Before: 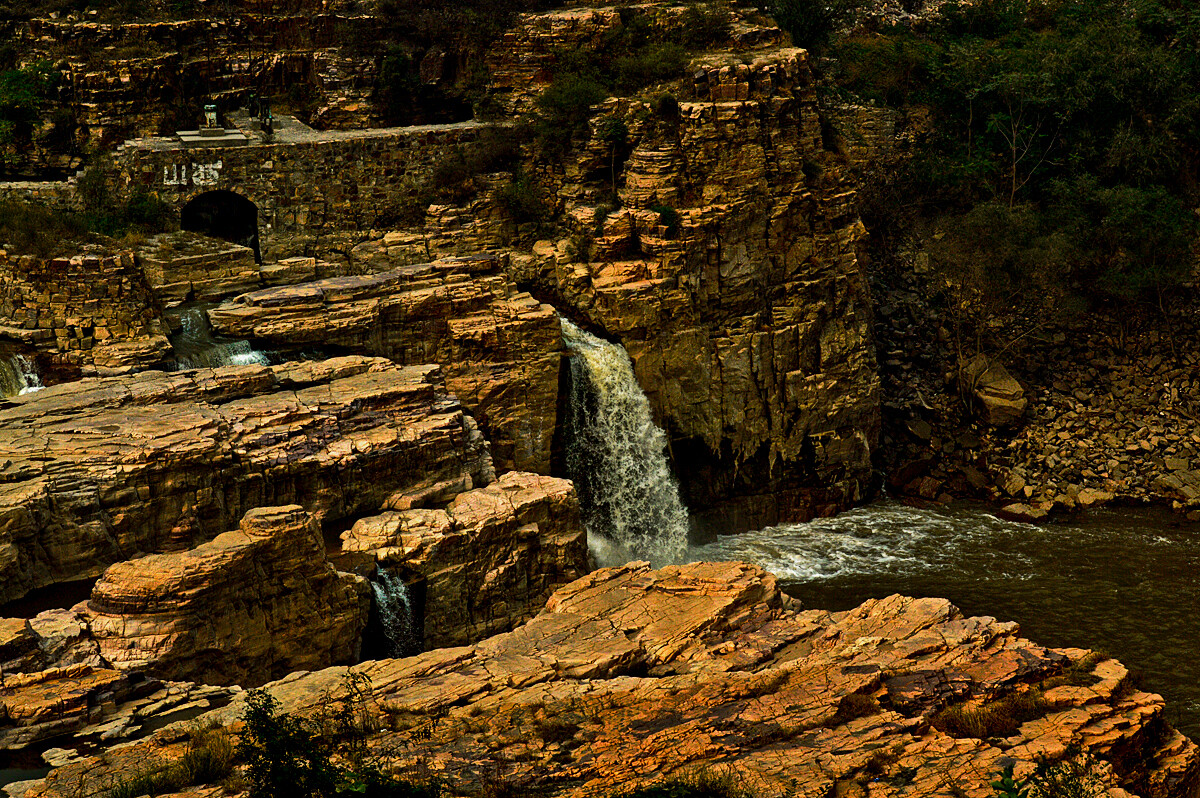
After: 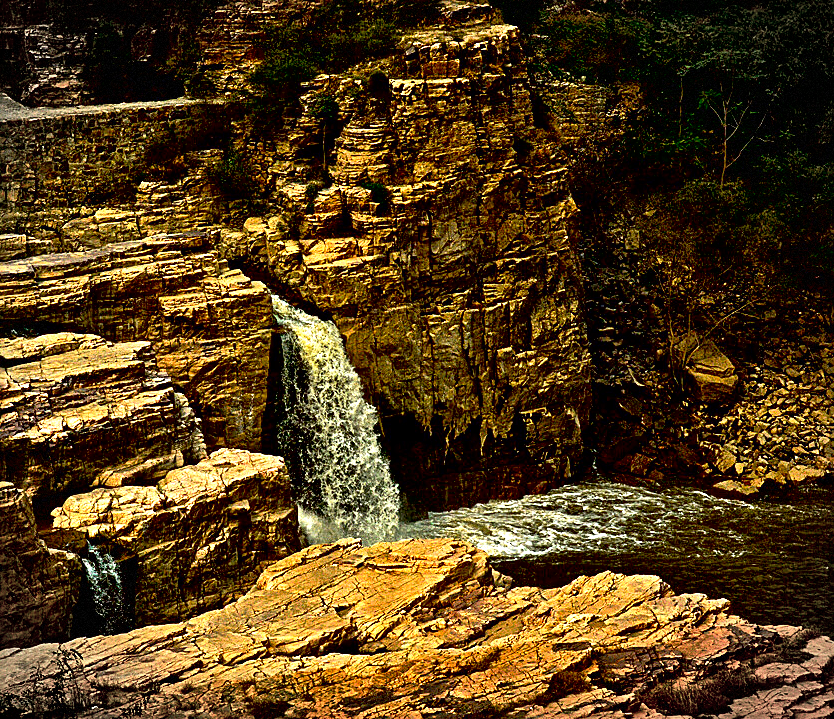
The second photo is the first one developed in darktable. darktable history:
exposure: black level correction 0.01, exposure 1 EV, compensate highlight preservation false
crop and rotate: left 24.098%, top 2.901%, right 6.32%, bottom 6.916%
local contrast: mode bilateral grid, contrast 20, coarseness 51, detail 119%, midtone range 0.2
vignetting: fall-off start 89.34%, fall-off radius 43.64%, width/height ratio 1.168, dithering 8-bit output, unbound false
tone equalizer: on, module defaults
sharpen: on, module defaults
